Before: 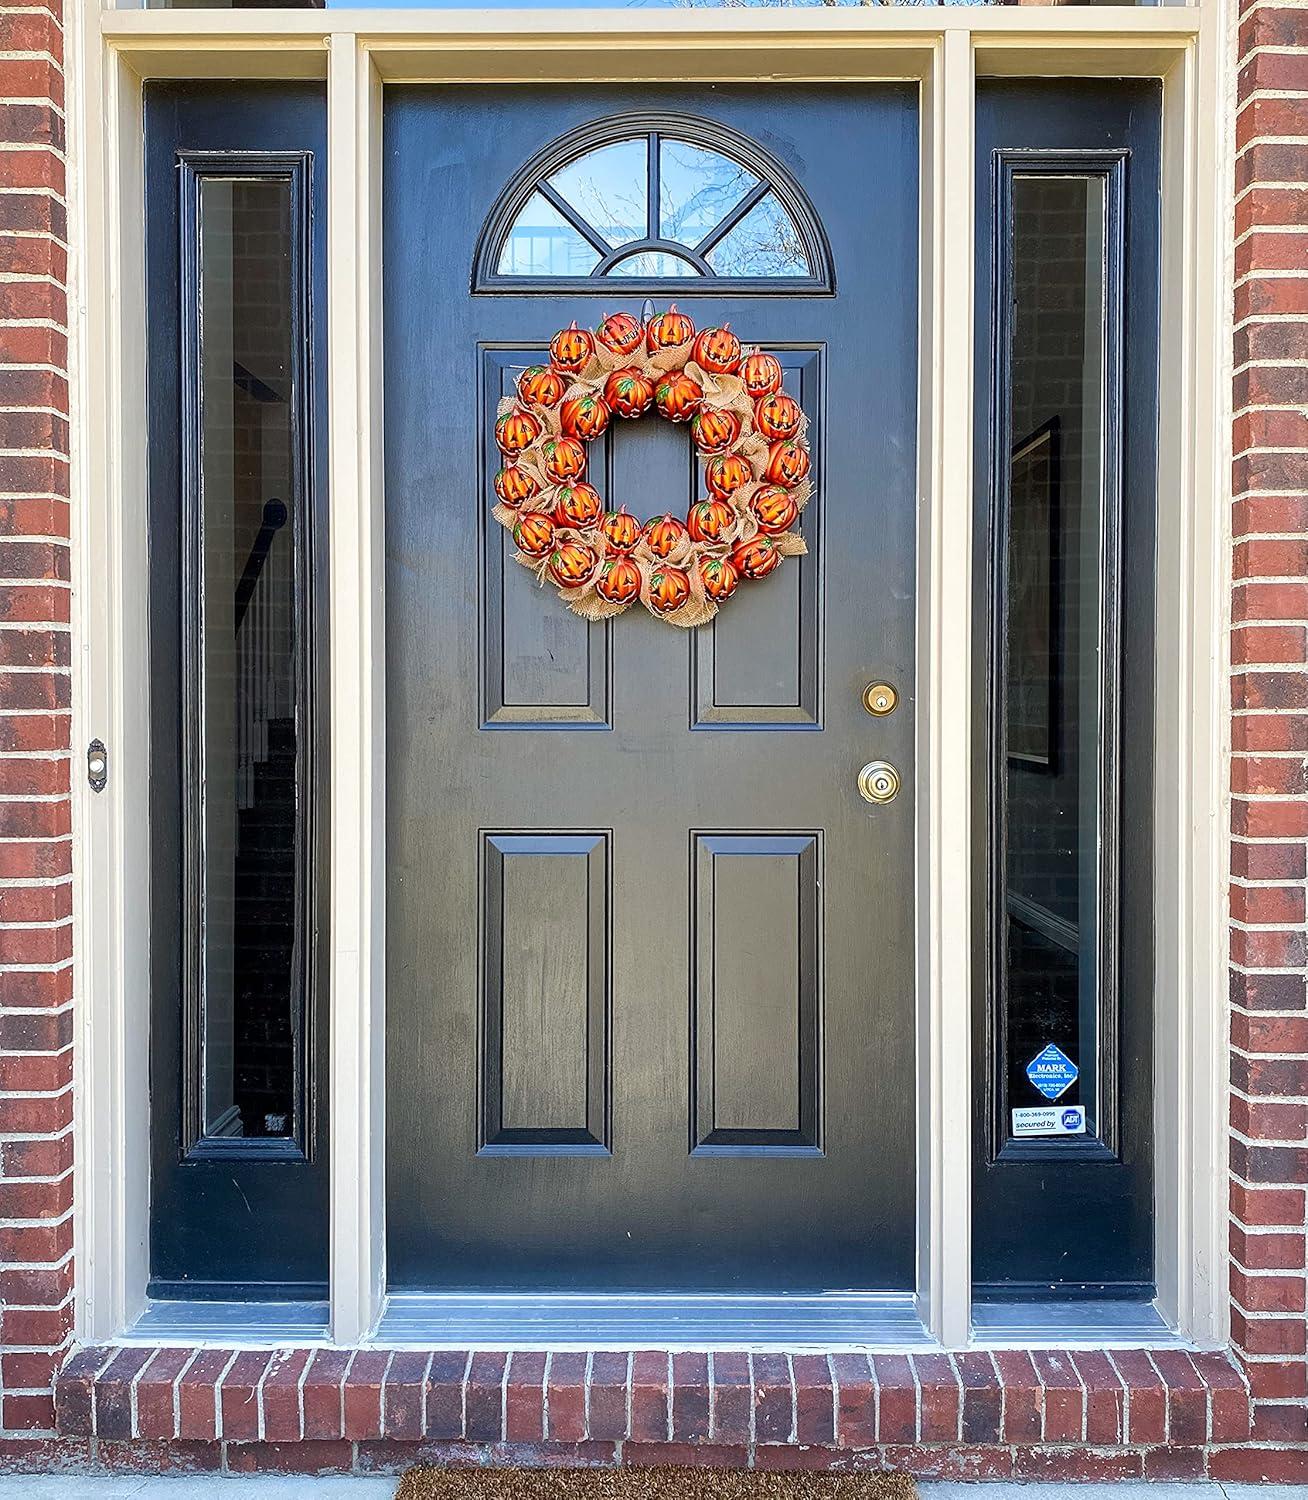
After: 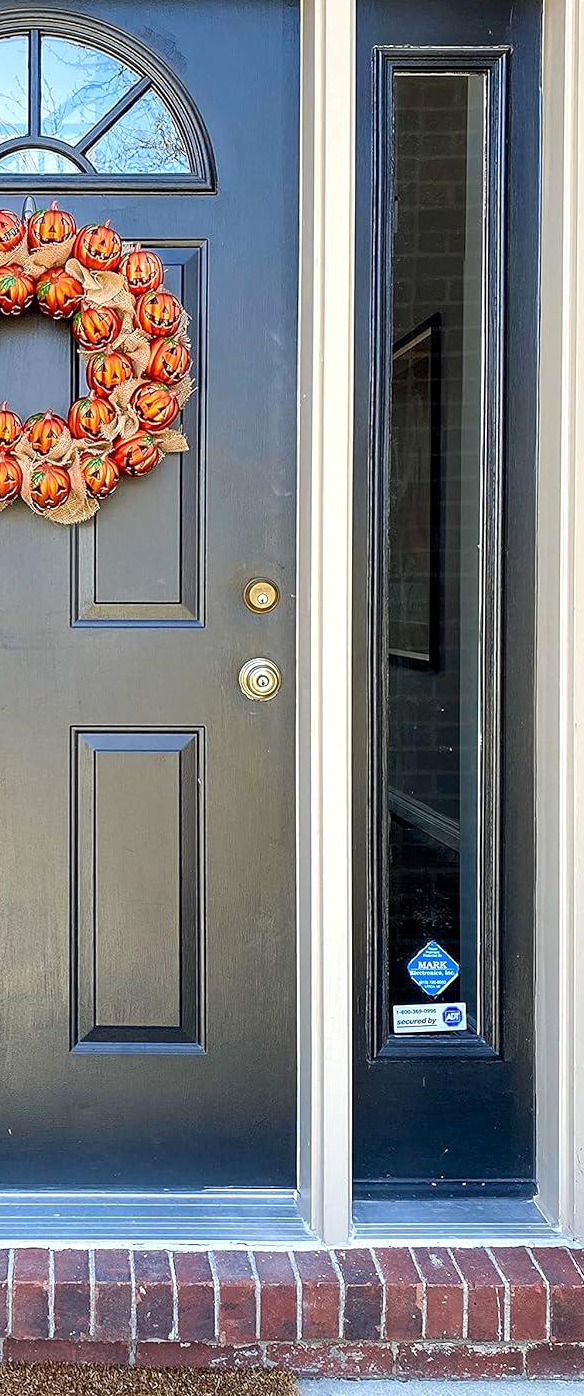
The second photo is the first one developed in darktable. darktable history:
crop: left 47.339%, top 6.928%, right 7.998%
exposure: black level correction 0.001, exposure 0.139 EV, compensate highlight preservation false
